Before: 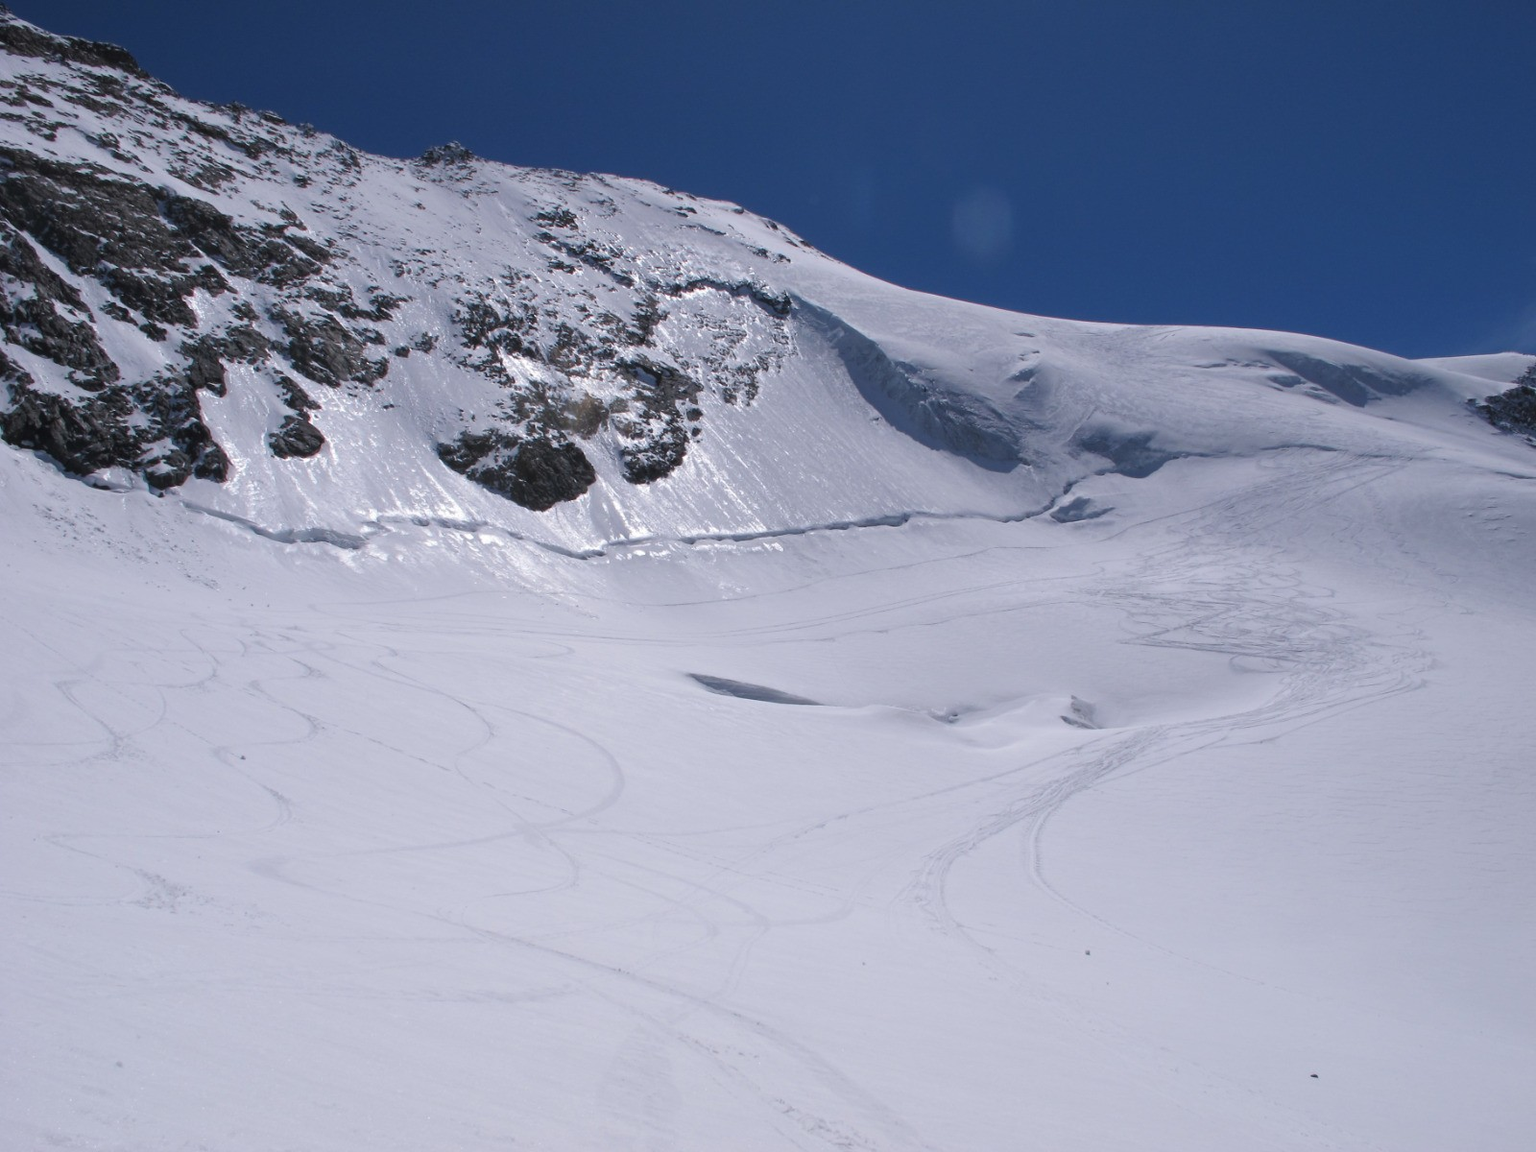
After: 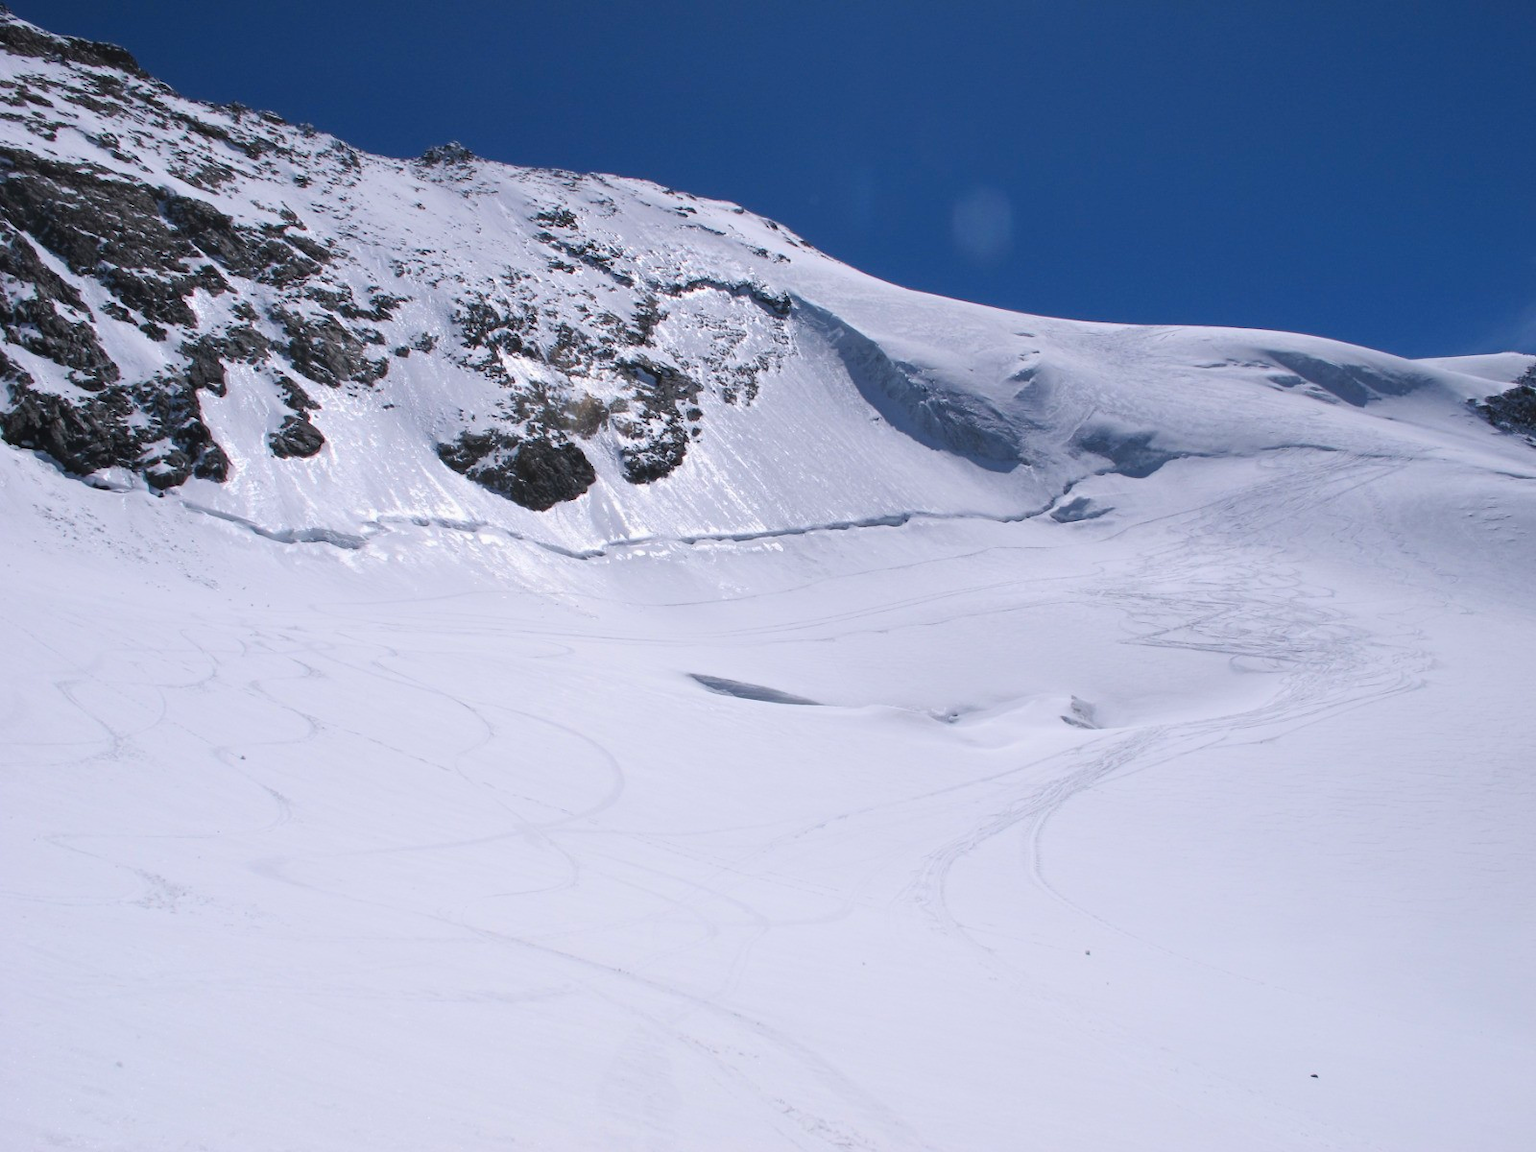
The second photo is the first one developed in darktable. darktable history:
contrast brightness saturation: contrast 0.204, brightness 0.159, saturation 0.224
exposure: black level correction 0.001, exposure -0.121 EV, compensate exposure bias true, compensate highlight preservation false
